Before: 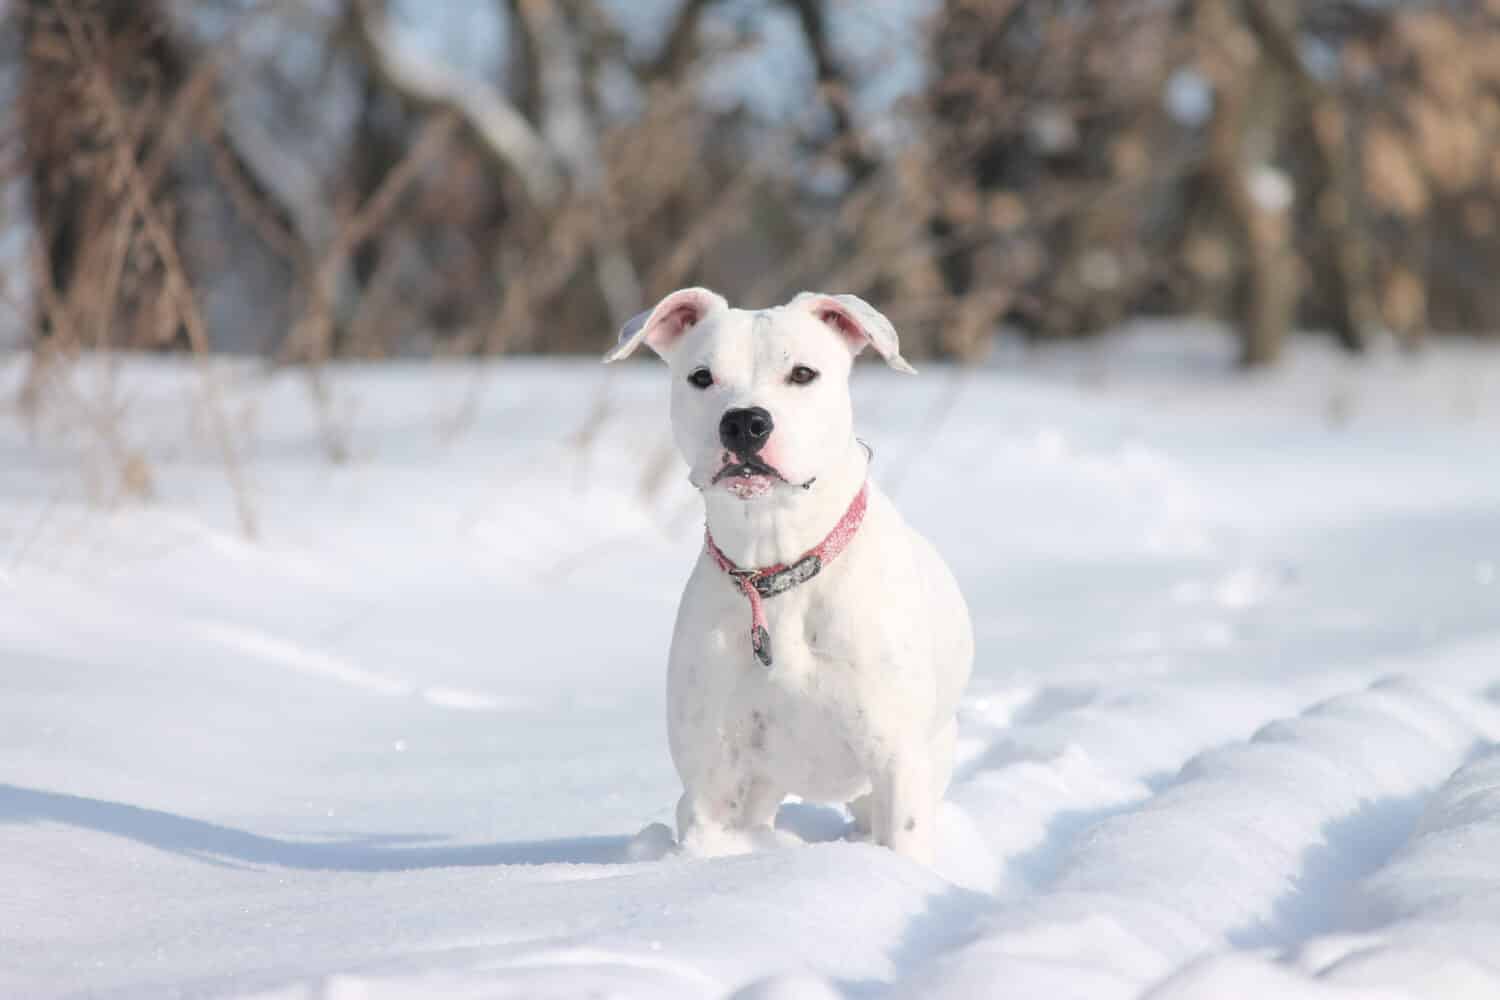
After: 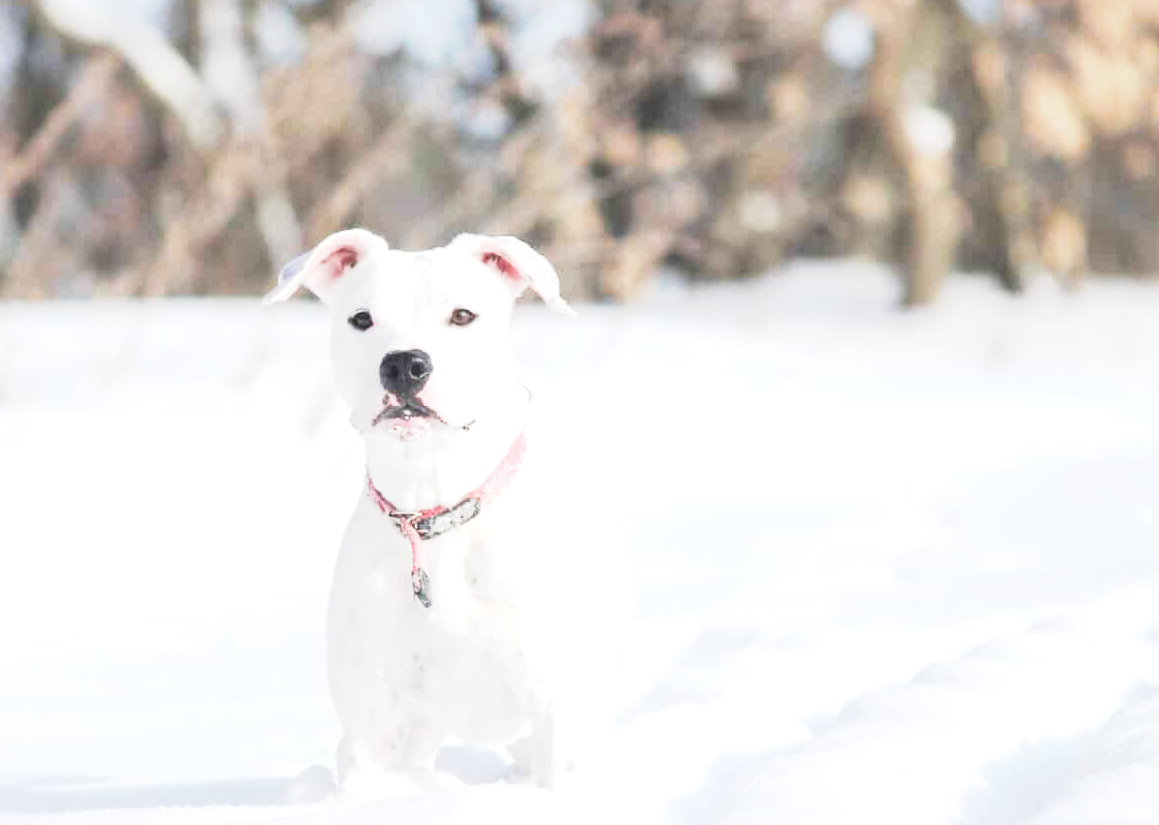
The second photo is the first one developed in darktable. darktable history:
base curve: curves: ch0 [(0, 0) (0.088, 0.125) (0.176, 0.251) (0.354, 0.501) (0.613, 0.749) (1, 0.877)], preserve colors none
exposure: black level correction 0, exposure 1.103 EV, compensate highlight preservation false
crop: left 22.681%, top 5.893%, bottom 11.544%
